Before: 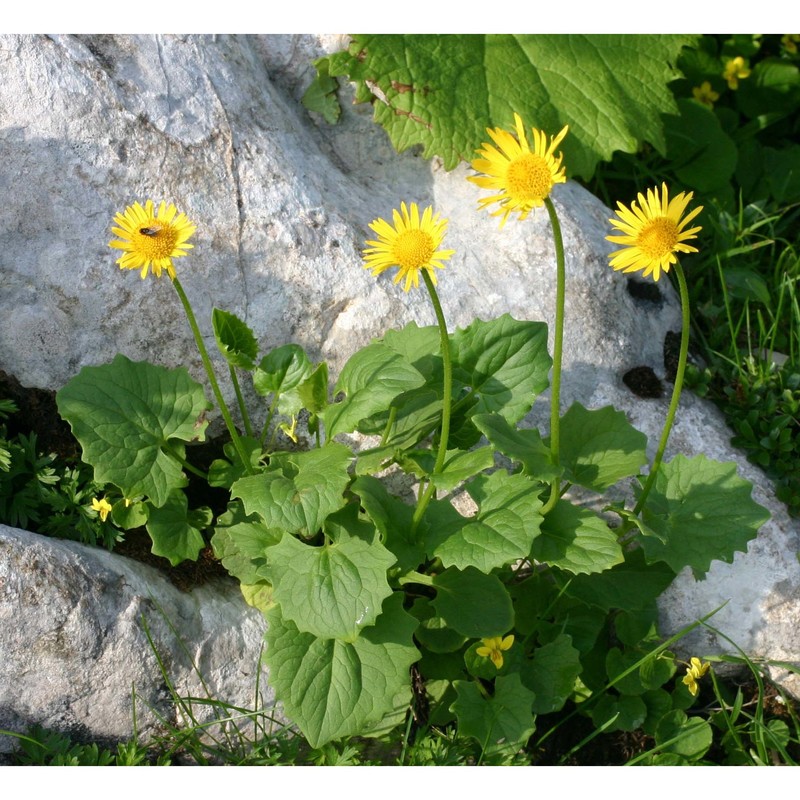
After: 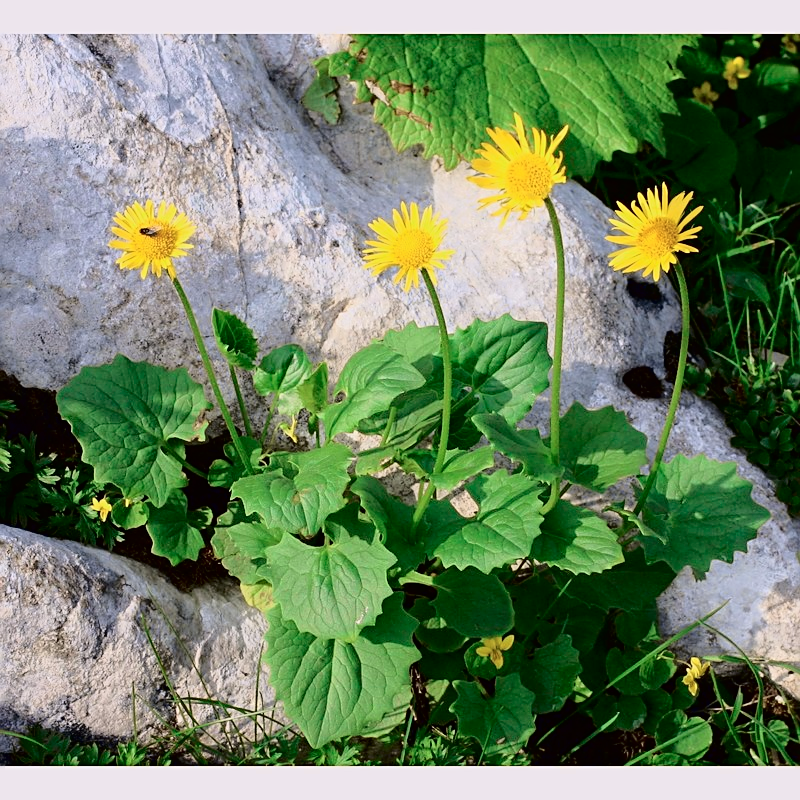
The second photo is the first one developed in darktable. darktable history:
haze removal: compatibility mode true, adaptive false
sharpen: on, module defaults
tone curve: curves: ch0 [(0.003, 0.003) (0.104, 0.026) (0.236, 0.181) (0.401, 0.443) (0.495, 0.55) (0.625, 0.67) (0.819, 0.841) (0.96, 0.899)]; ch1 [(0, 0) (0.161, 0.092) (0.37, 0.302) (0.424, 0.402) (0.45, 0.466) (0.495, 0.51) (0.573, 0.571) (0.638, 0.641) (0.751, 0.741) (1, 1)]; ch2 [(0, 0) (0.352, 0.403) (0.466, 0.443) (0.524, 0.526) (0.56, 0.556) (1, 1)], color space Lab, independent channels, preserve colors none
